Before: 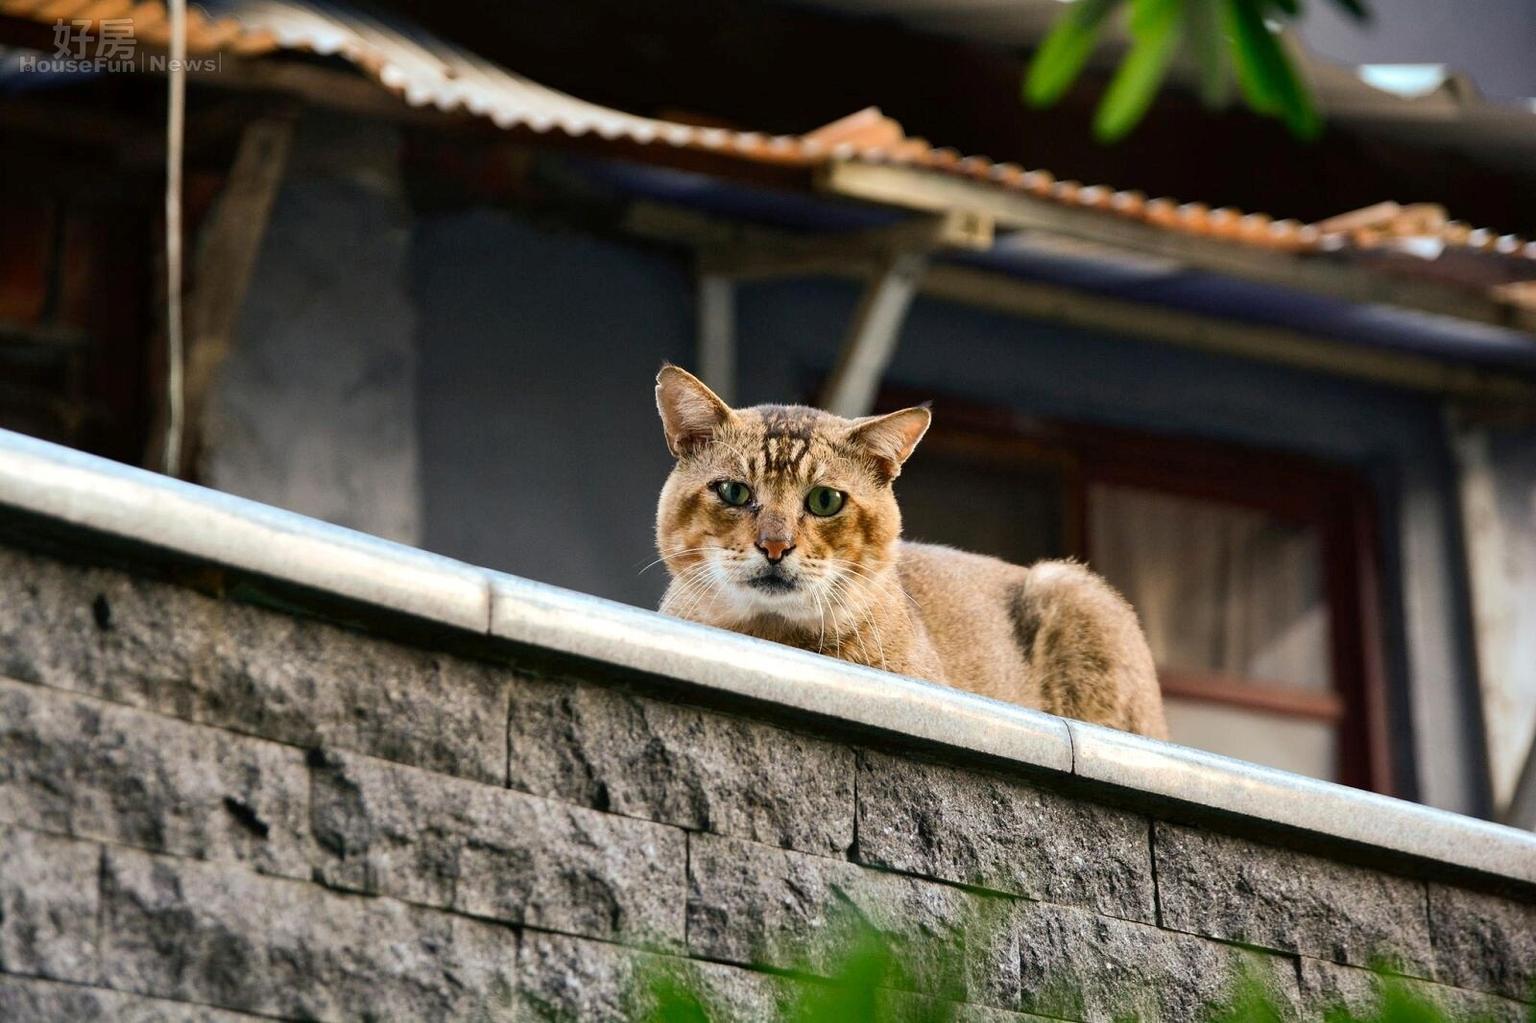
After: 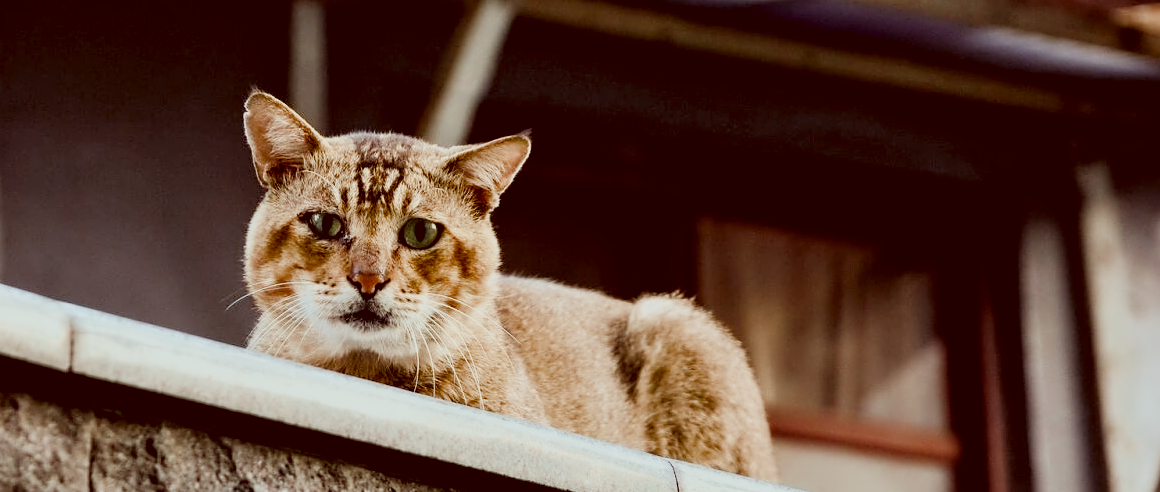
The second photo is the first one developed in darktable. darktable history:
crop and rotate: left 27.475%, top 27.174%, bottom 26.596%
filmic rgb: black relative exposure -7.65 EV, white relative exposure 4.56 EV, hardness 3.61, contrast 0.985, color science v4 (2020)
color balance rgb: shadows lift › chroma 0.987%, shadows lift › hue 113.97°, linear chroma grading › global chroma 25.375%, perceptual saturation grading › global saturation -1.502%, perceptual saturation grading › highlights -7.986%, perceptual saturation grading › mid-tones 8.522%, perceptual saturation grading › shadows 3.374%, perceptual brilliance grading › global brilliance 12.747%, saturation formula JzAzBz (2021)
color zones: curves: ch0 [(0, 0.5) (0.125, 0.4) (0.25, 0.5) (0.375, 0.4) (0.5, 0.4) (0.625, 0.6) (0.75, 0.6) (0.875, 0.5)]; ch1 [(0, 0.35) (0.125, 0.45) (0.25, 0.35) (0.375, 0.35) (0.5, 0.35) (0.625, 0.35) (0.75, 0.45) (0.875, 0.35)]; ch2 [(0, 0.6) (0.125, 0.5) (0.25, 0.5) (0.375, 0.6) (0.5, 0.6) (0.625, 0.5) (0.75, 0.5) (0.875, 0.5)]
exposure: black level correction 0.007, exposure 0.155 EV, compensate exposure bias true, compensate highlight preservation false
contrast equalizer: y [[0.5, 0.542, 0.583, 0.625, 0.667, 0.708], [0.5 ×6], [0.5 ×6], [0, 0.033, 0.067, 0.1, 0.133, 0.167], [0, 0.05, 0.1, 0.15, 0.2, 0.25]], mix 0.3
color correction: highlights a* -7.02, highlights b* -0.189, shadows a* 20.66, shadows b* 11.94
